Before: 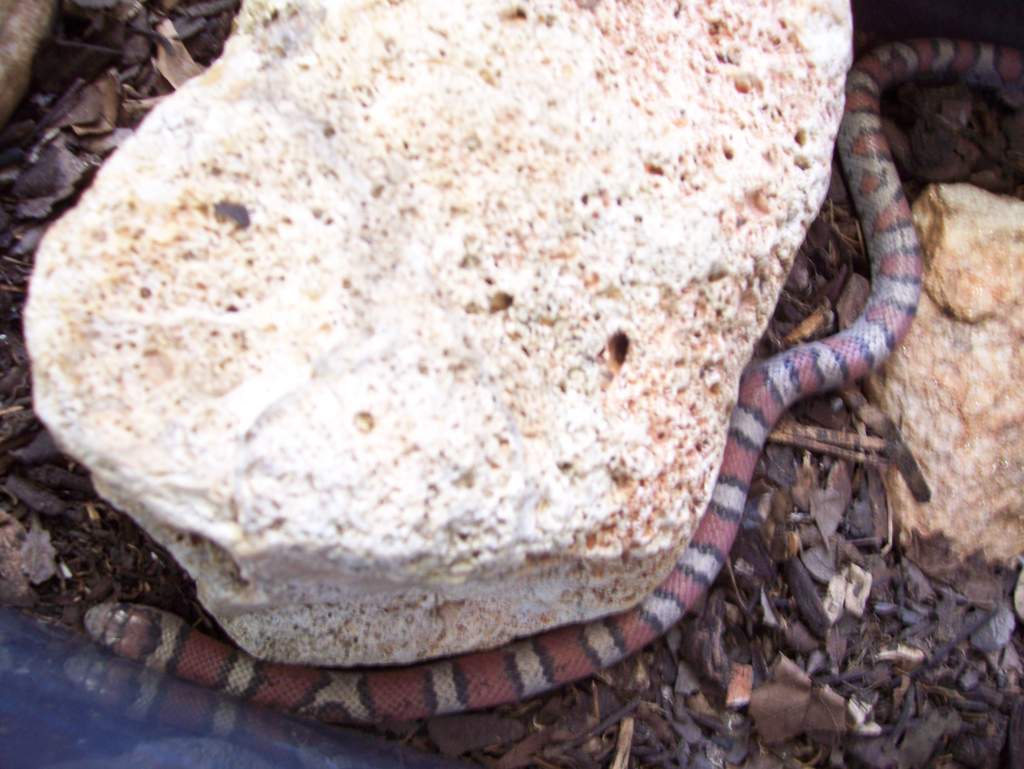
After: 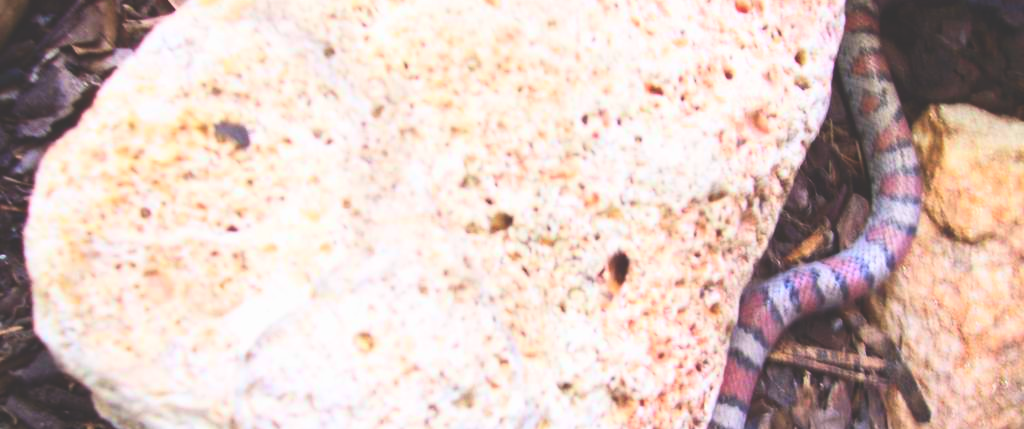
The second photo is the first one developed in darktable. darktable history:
contrast brightness saturation: contrast 0.258, brightness 0.011, saturation 0.867
exposure: black level correction -0.062, exposure -0.049 EV, compensate highlight preservation false
crop and rotate: top 10.466%, bottom 33.731%
